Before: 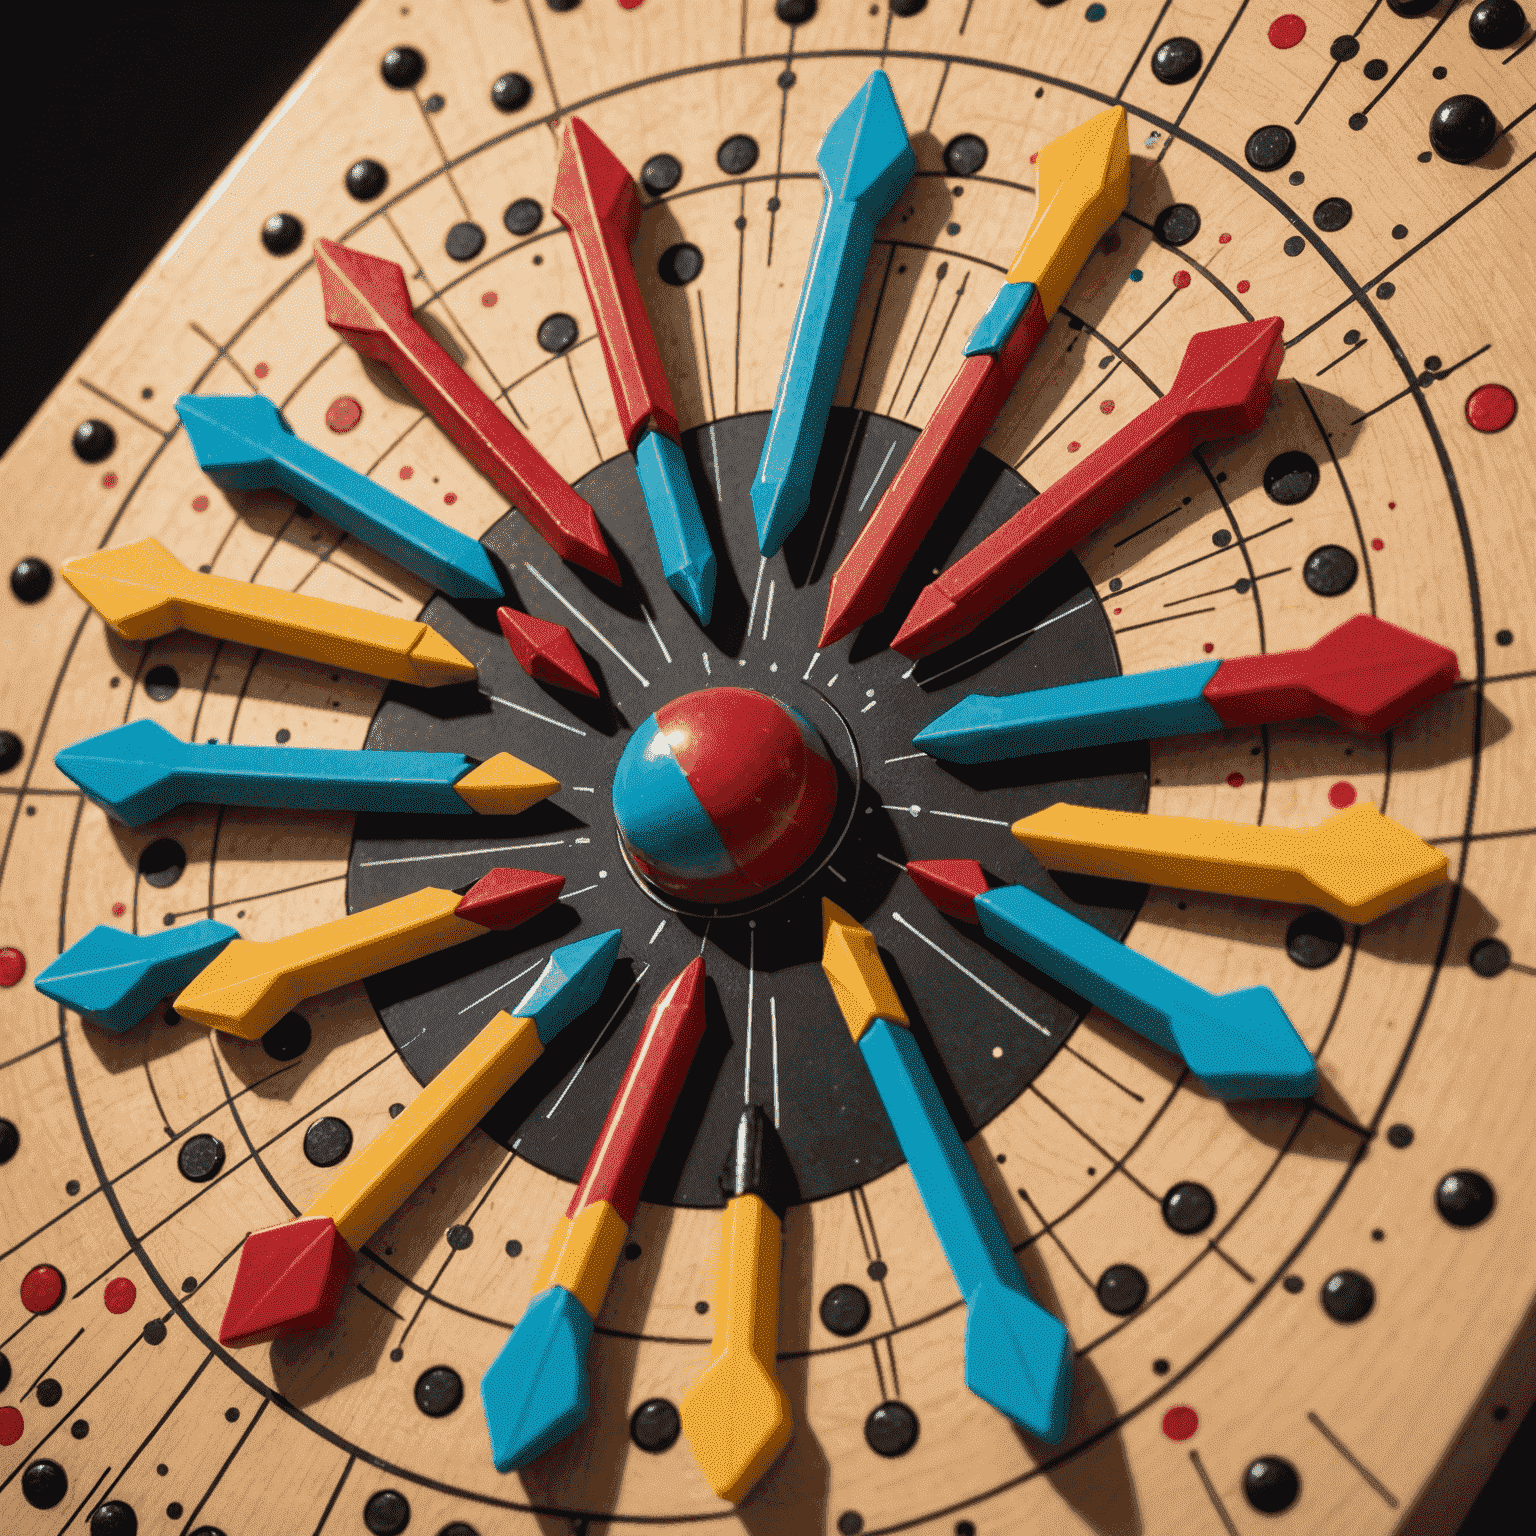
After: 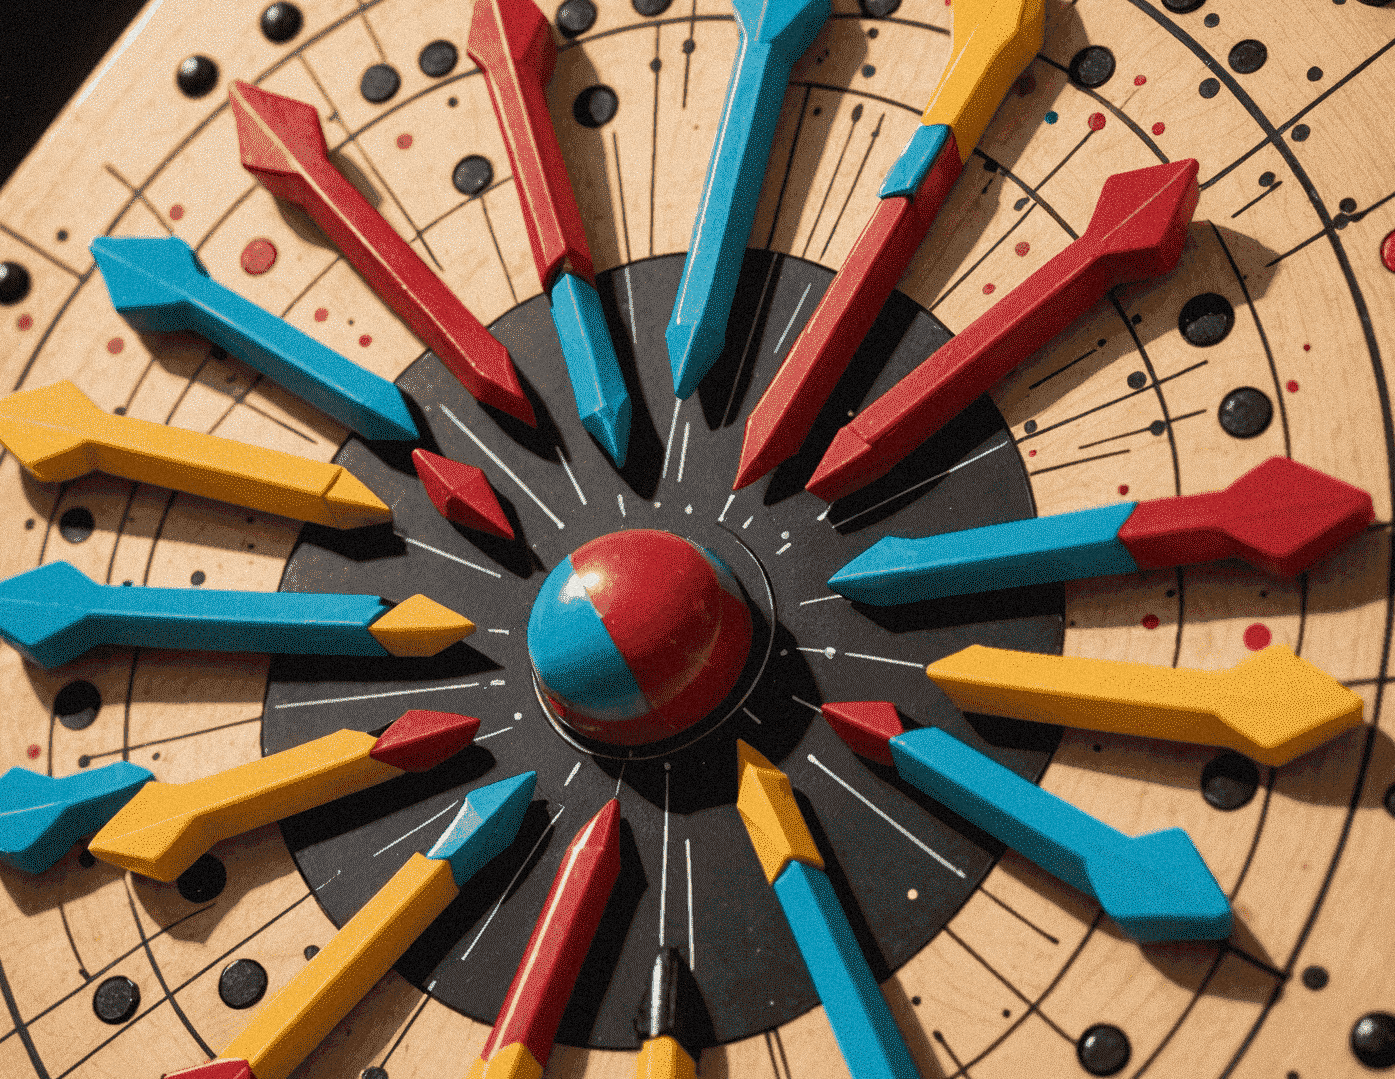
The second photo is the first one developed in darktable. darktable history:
grain: mid-tones bias 0%
crop: left 5.596%, top 10.314%, right 3.534%, bottom 19.395%
